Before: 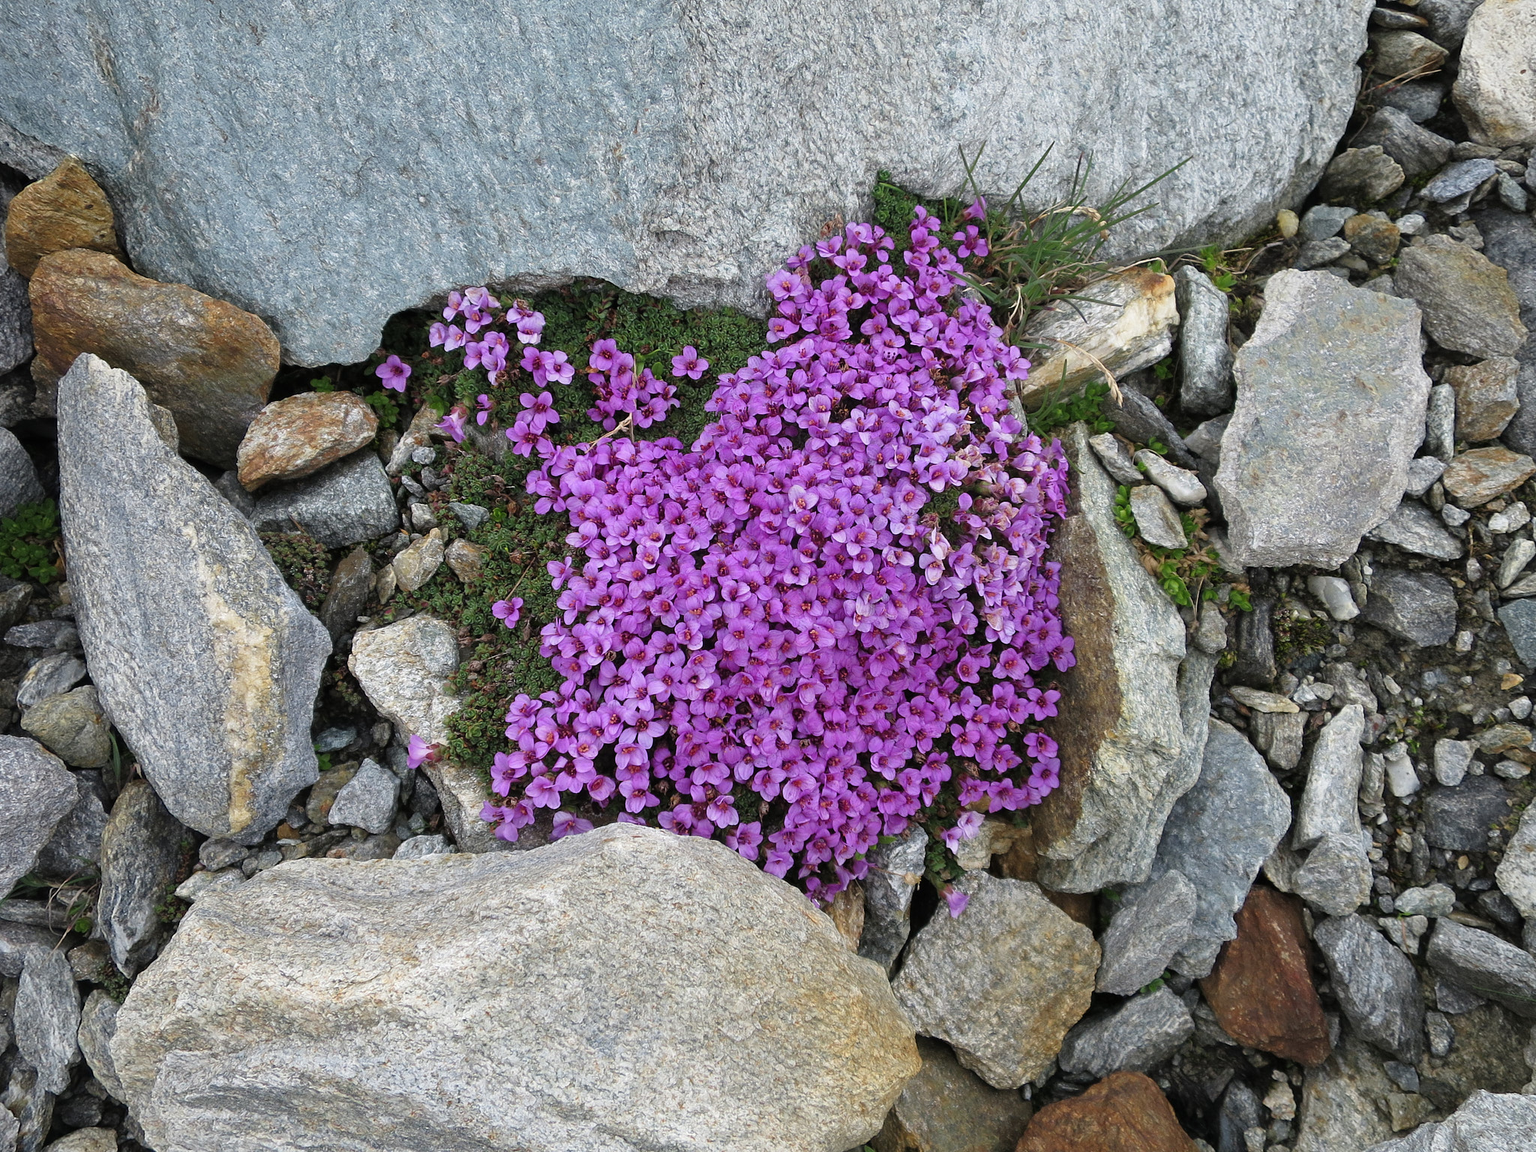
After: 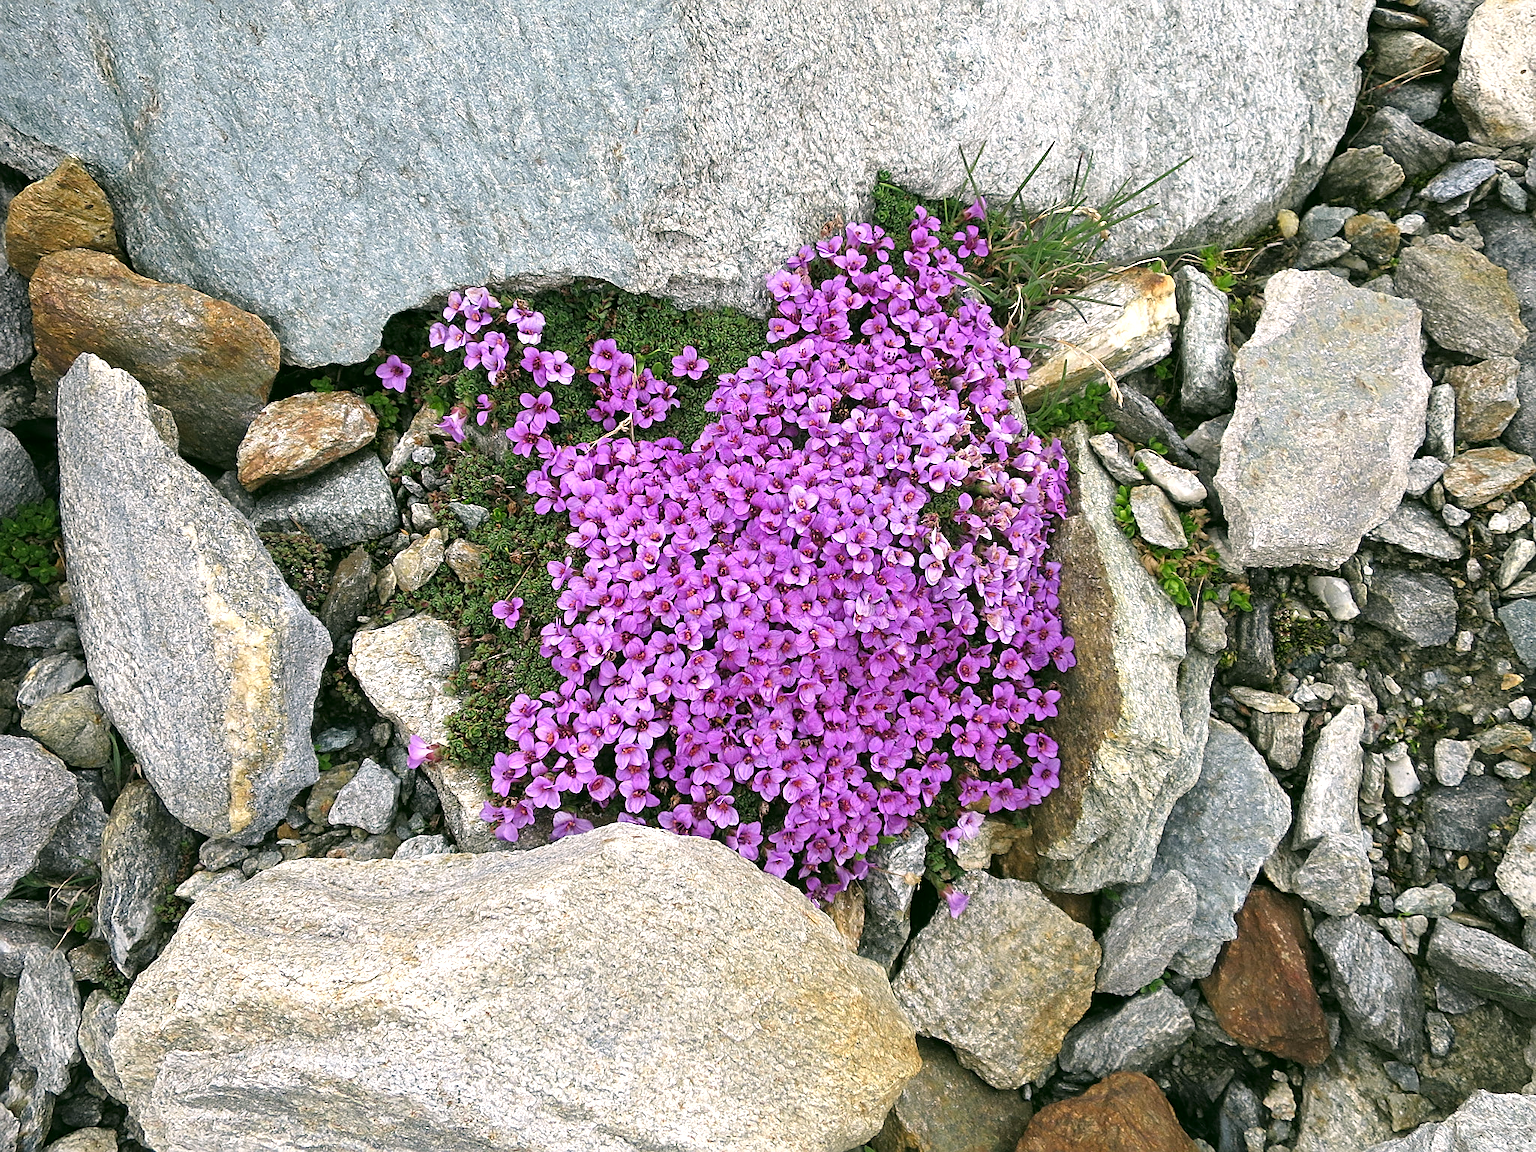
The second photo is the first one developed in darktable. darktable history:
sharpen: on, module defaults
exposure: exposure 0.6 EV, compensate highlight preservation false
color correction: highlights a* 4.02, highlights b* 4.98, shadows a* -7.55, shadows b* 4.98
